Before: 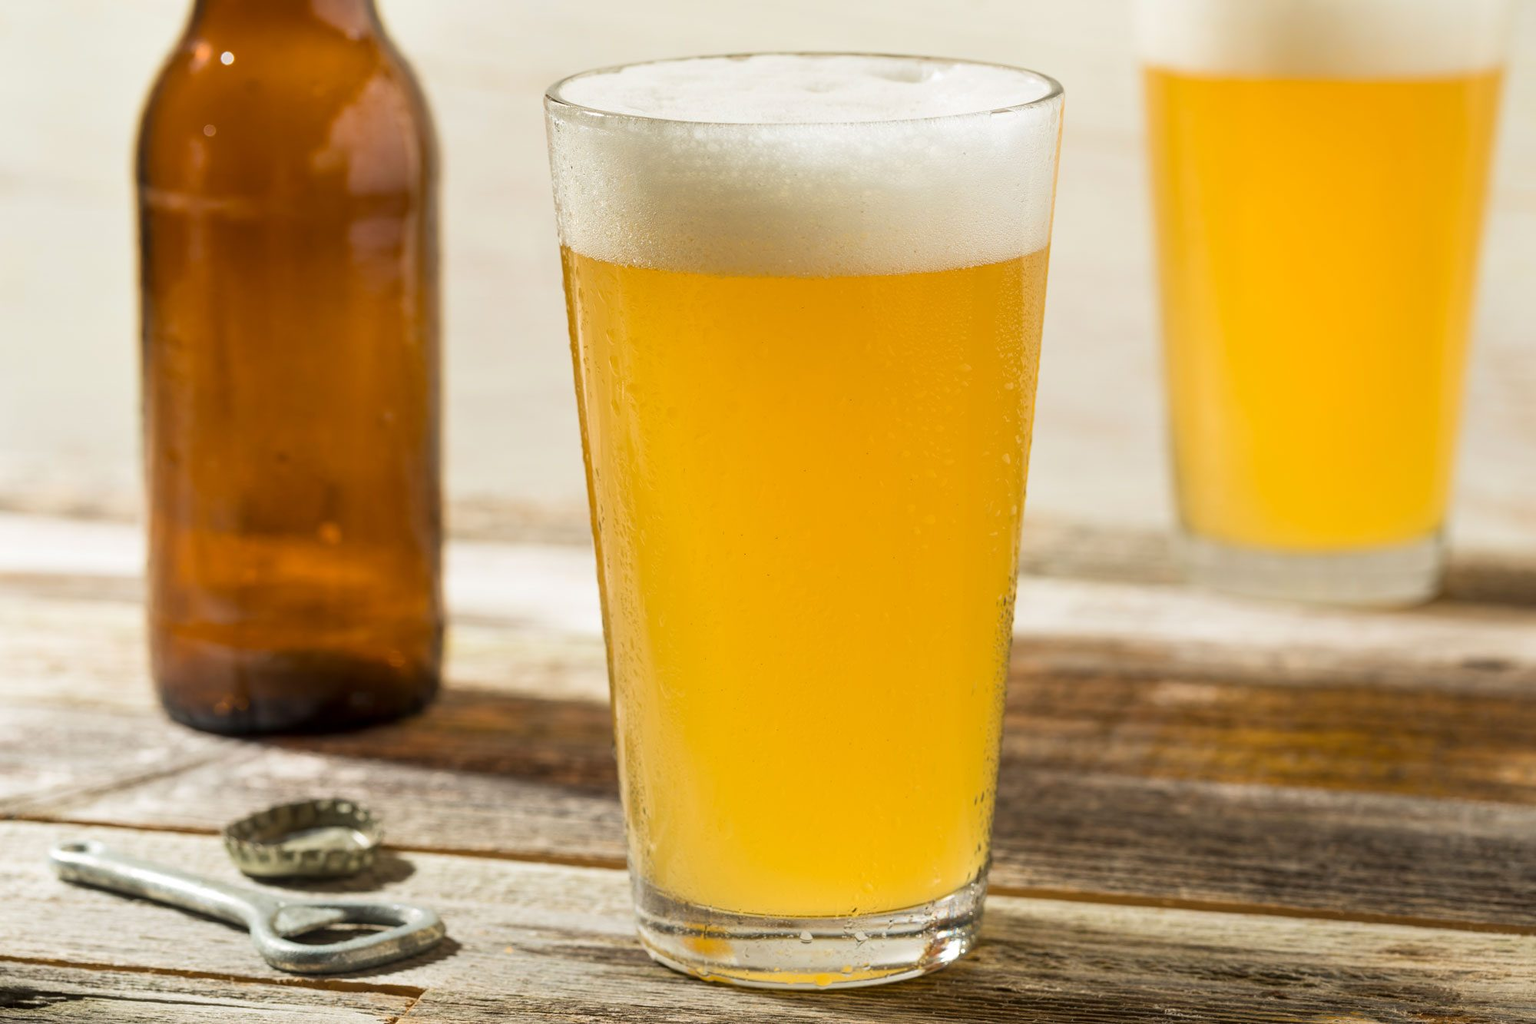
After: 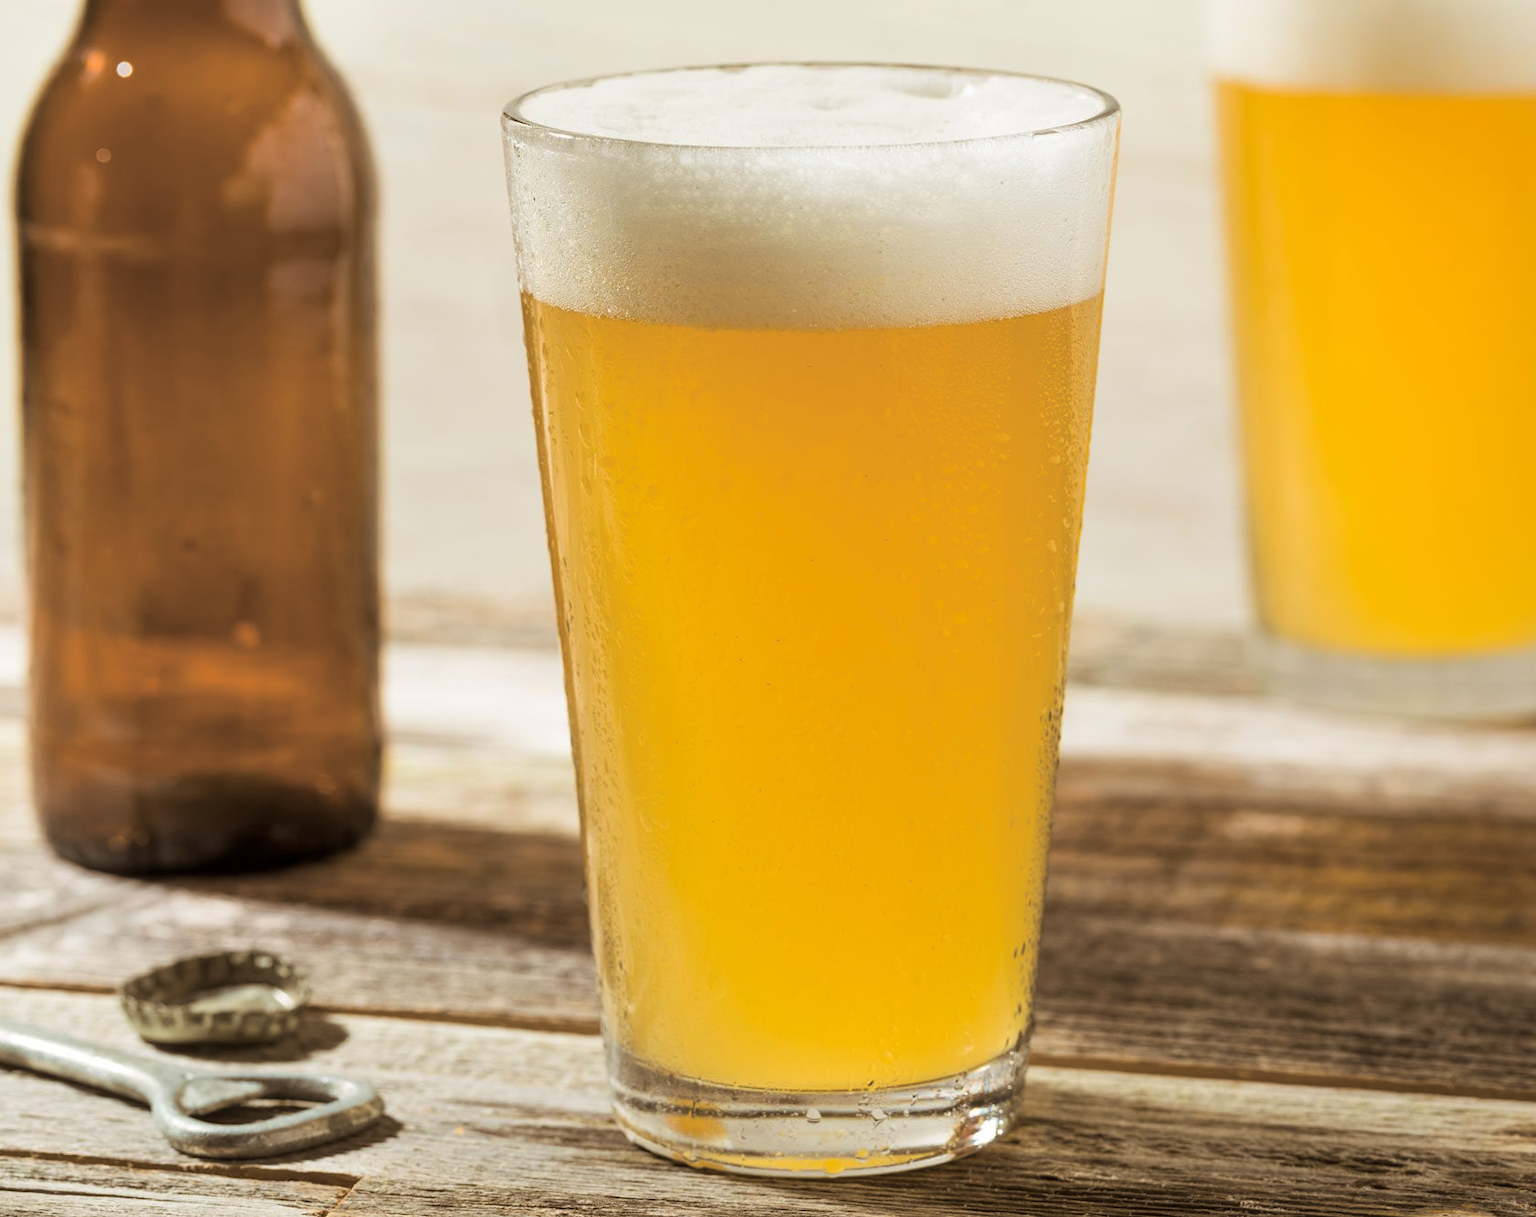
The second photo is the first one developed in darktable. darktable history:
crop: left 8.026%, right 7.374%
split-toning: shadows › hue 32.4°, shadows › saturation 0.51, highlights › hue 180°, highlights › saturation 0, balance -60.17, compress 55.19%
